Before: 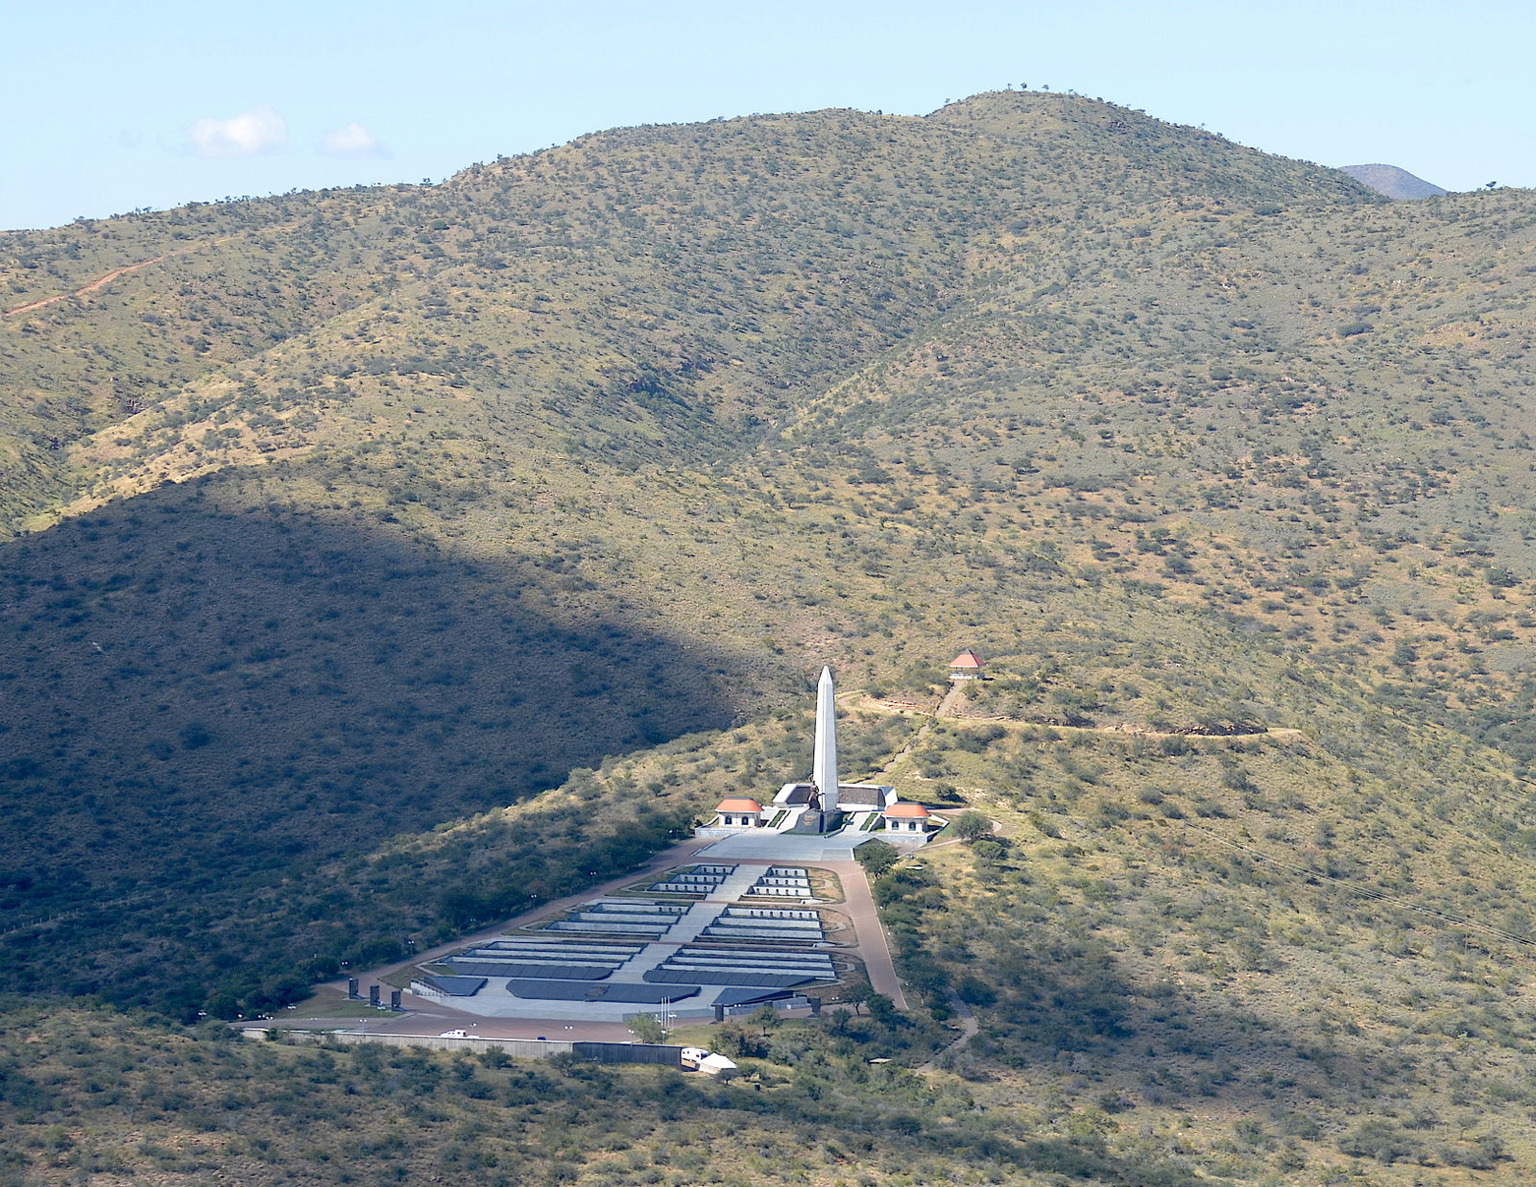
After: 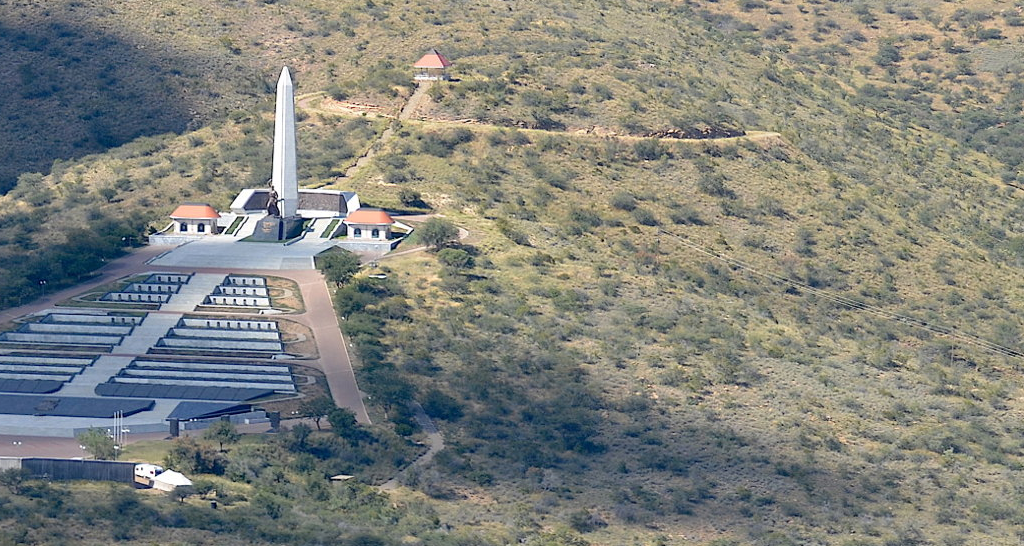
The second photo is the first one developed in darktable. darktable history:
crop and rotate: left 35.953%, top 50.807%, bottom 5.005%
